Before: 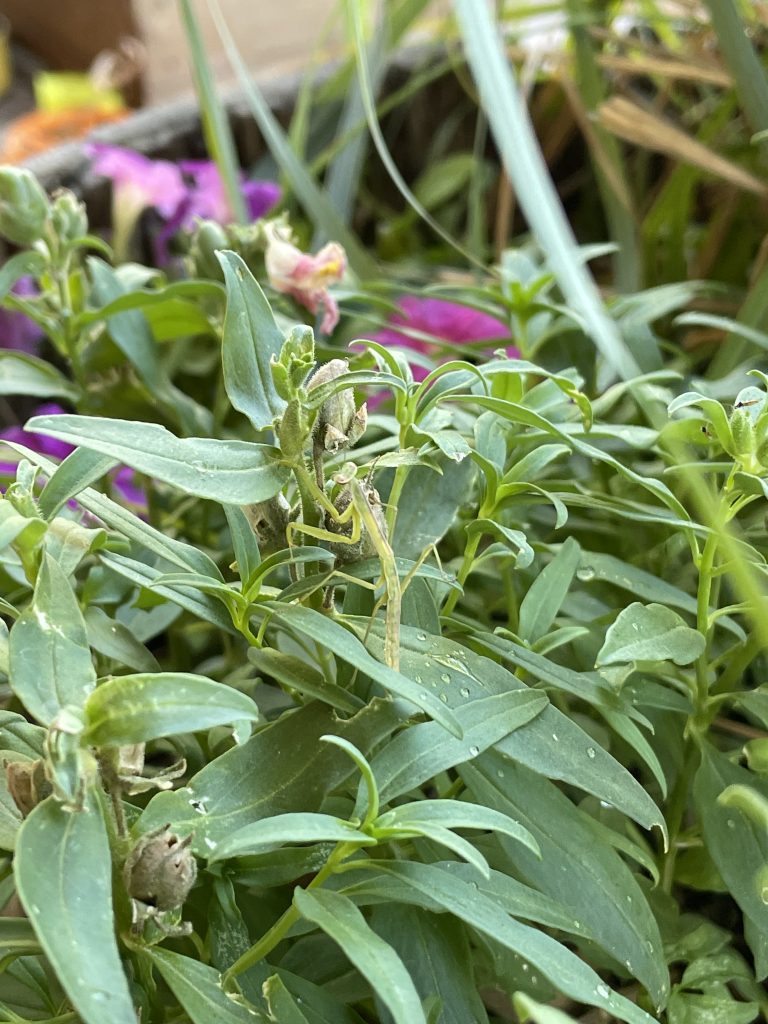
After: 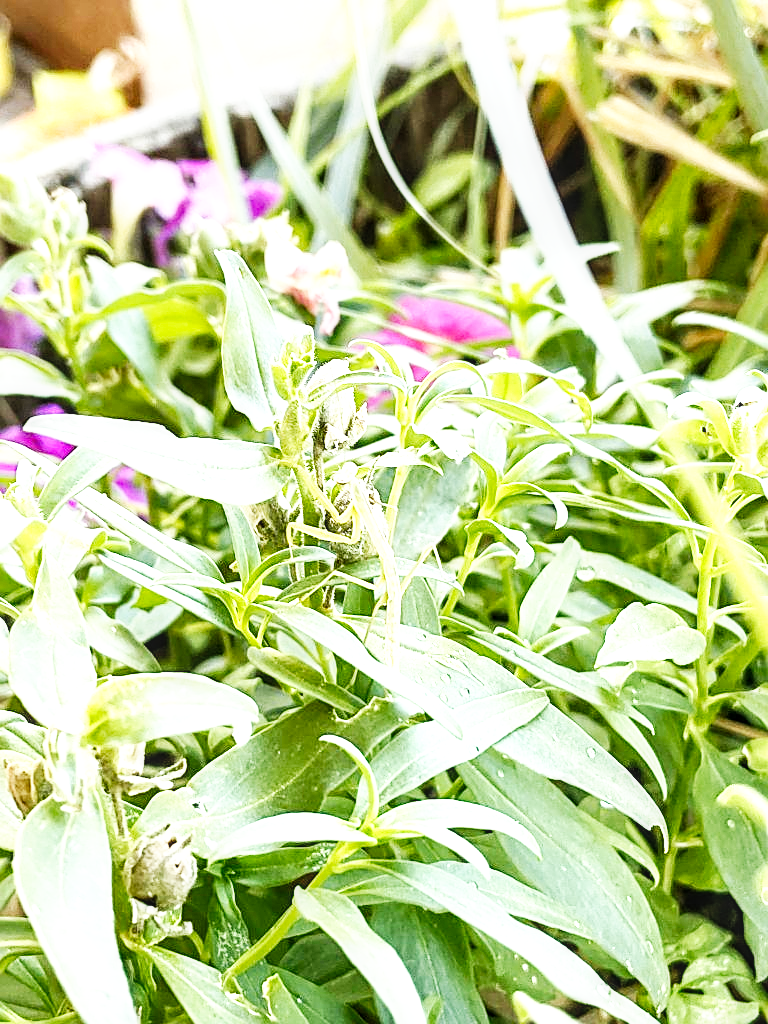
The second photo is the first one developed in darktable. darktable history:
sharpen: on, module defaults
local contrast: on, module defaults
exposure: black level correction 0, exposure 0.695 EV, compensate highlight preservation false
base curve: curves: ch0 [(0, 0) (0.007, 0.004) (0.027, 0.03) (0.046, 0.07) (0.207, 0.54) (0.442, 0.872) (0.673, 0.972) (1, 1)], preserve colors none
